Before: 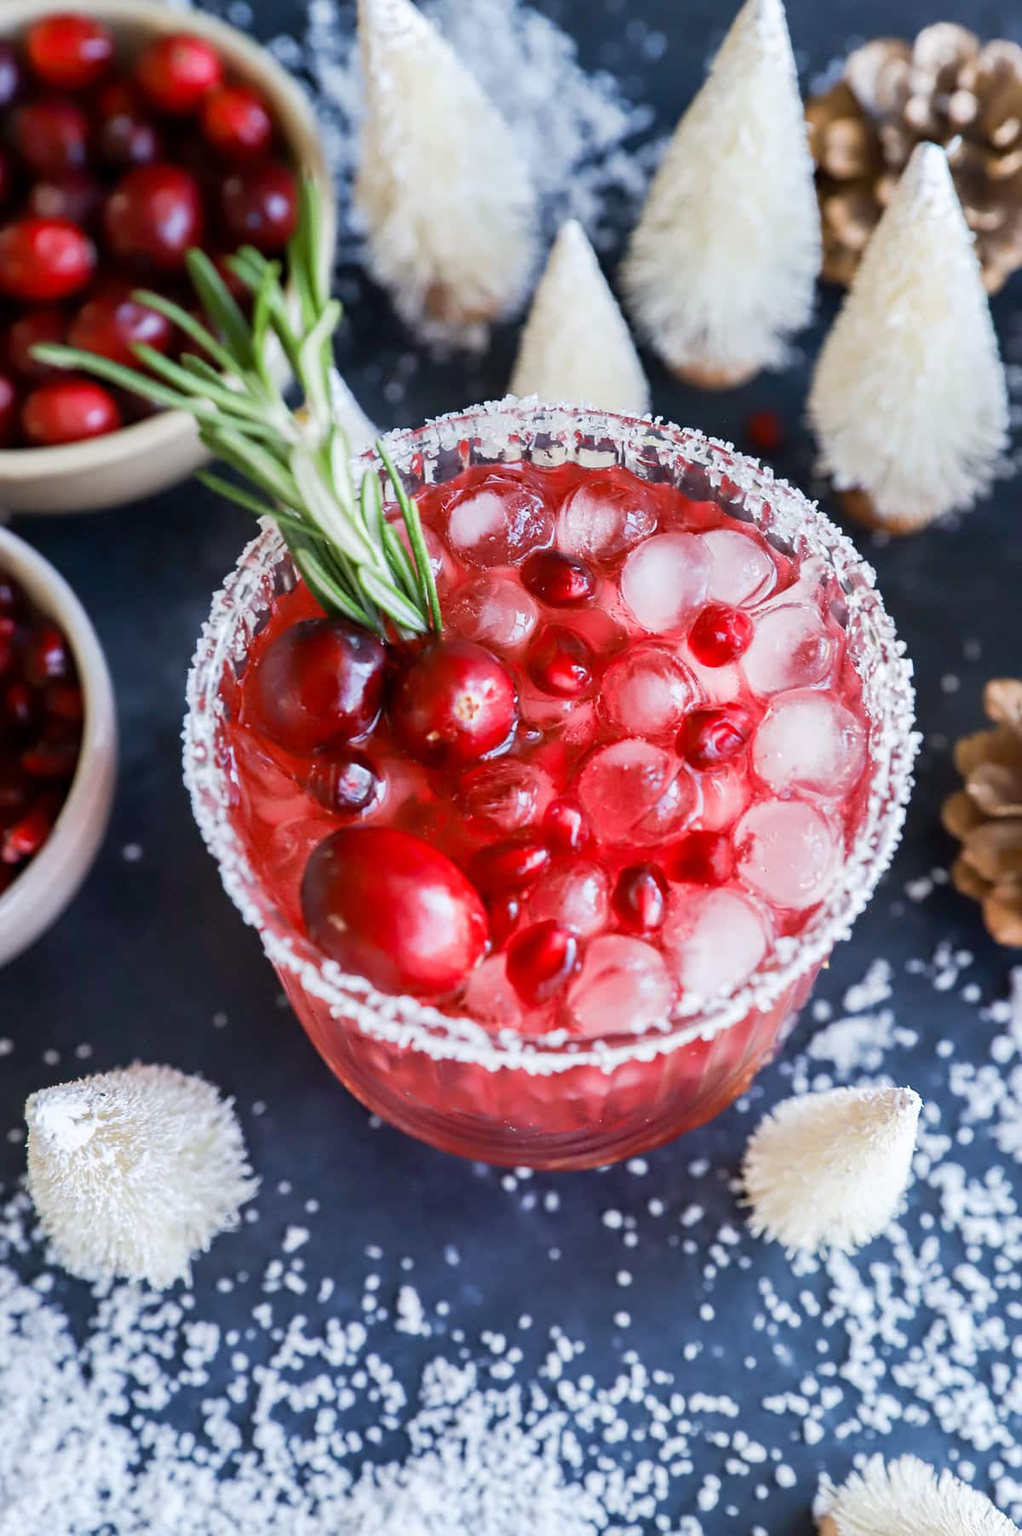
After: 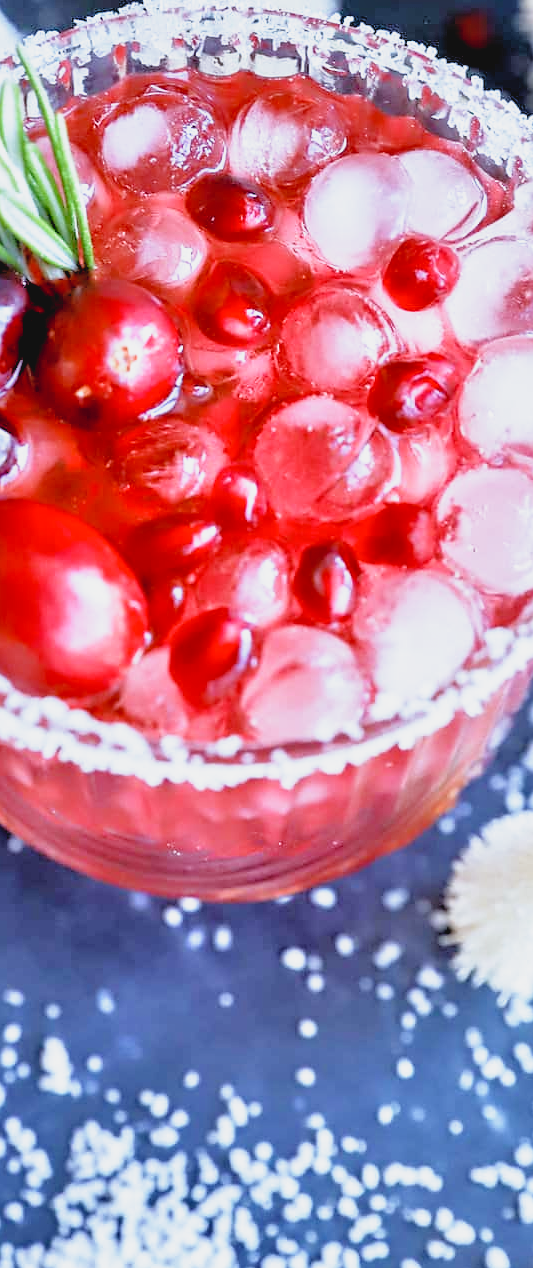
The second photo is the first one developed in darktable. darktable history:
white balance: red 0.924, blue 1.095
sharpen: radius 1
crop: left 35.432%, top 26.233%, right 20.145%, bottom 3.432%
rgb levels: levels [[0.013, 0.434, 0.89], [0, 0.5, 1], [0, 0.5, 1]]
tone equalizer: -7 EV 0.15 EV, -6 EV 0.6 EV, -5 EV 1.15 EV, -4 EV 1.33 EV, -3 EV 1.15 EV, -2 EV 0.6 EV, -1 EV 0.15 EV, mask exposure compensation -0.5 EV
filmic rgb: black relative exposure -8.7 EV, white relative exposure 2.7 EV, threshold 3 EV, target black luminance 0%, hardness 6.25, latitude 75%, contrast 1.325, highlights saturation mix -5%, preserve chrominance no, color science v5 (2021), iterations of high-quality reconstruction 0, enable highlight reconstruction true
contrast brightness saturation: contrast -0.1, saturation -0.1
